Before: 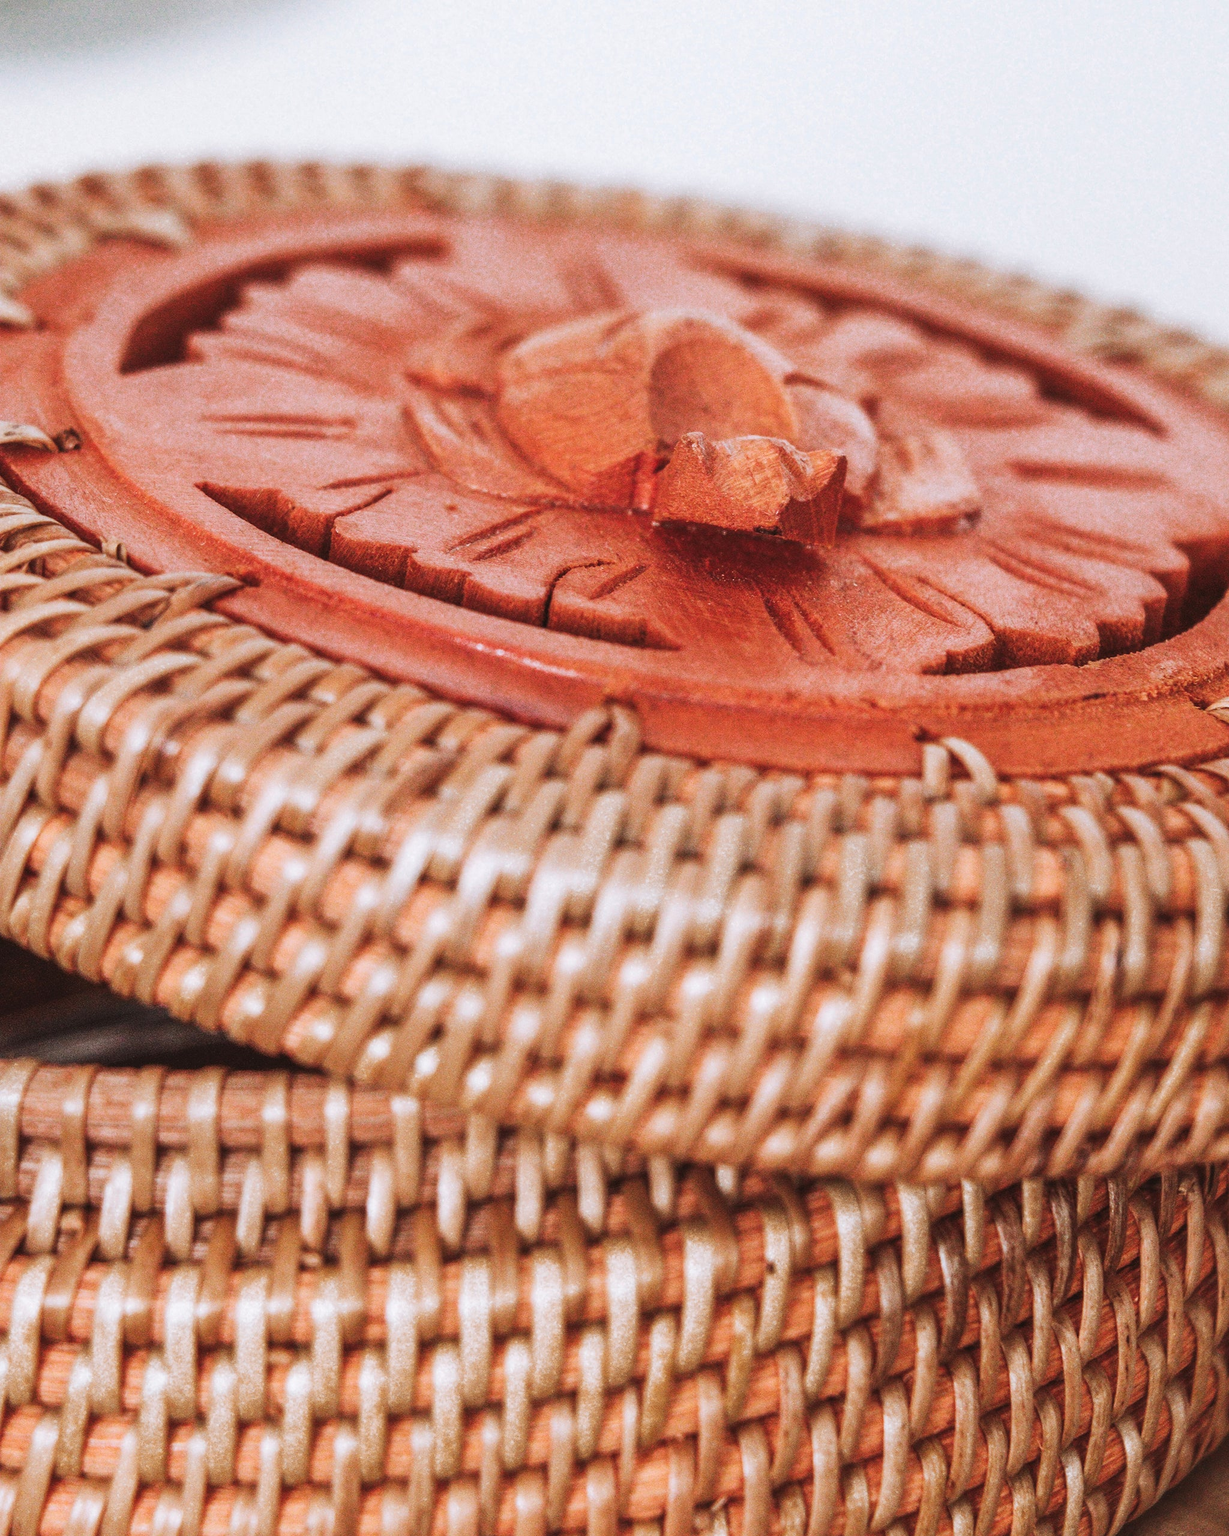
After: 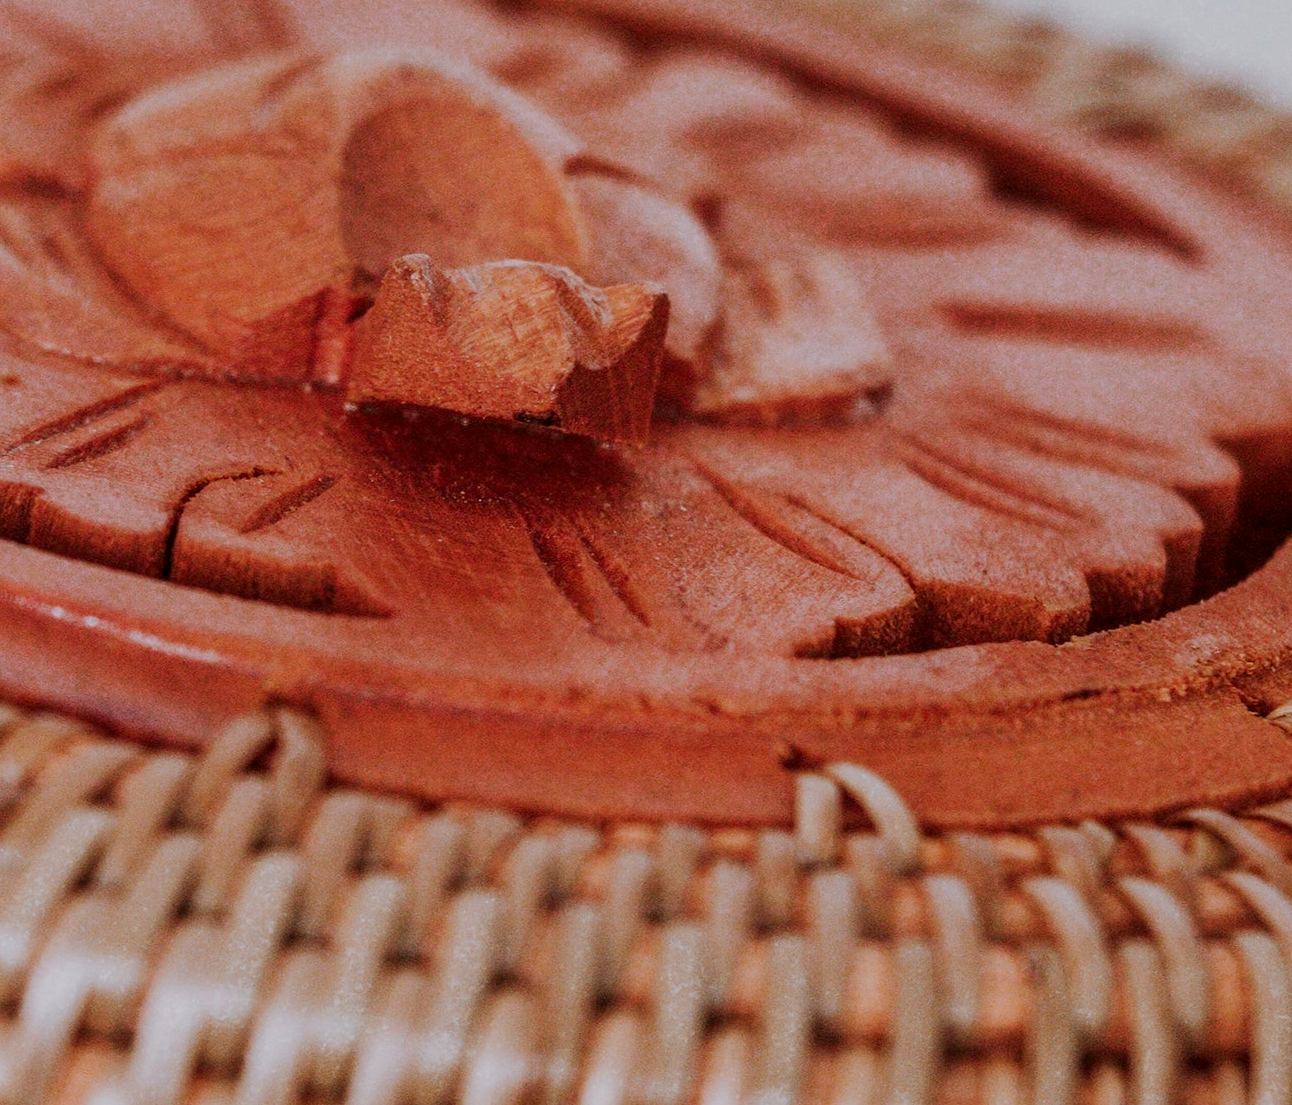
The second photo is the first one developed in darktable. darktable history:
exposure: black level correction 0.009, exposure -0.65 EV, compensate exposure bias true, compensate highlight preservation false
crop: left 36.243%, top 18.226%, right 0.642%, bottom 38.608%
